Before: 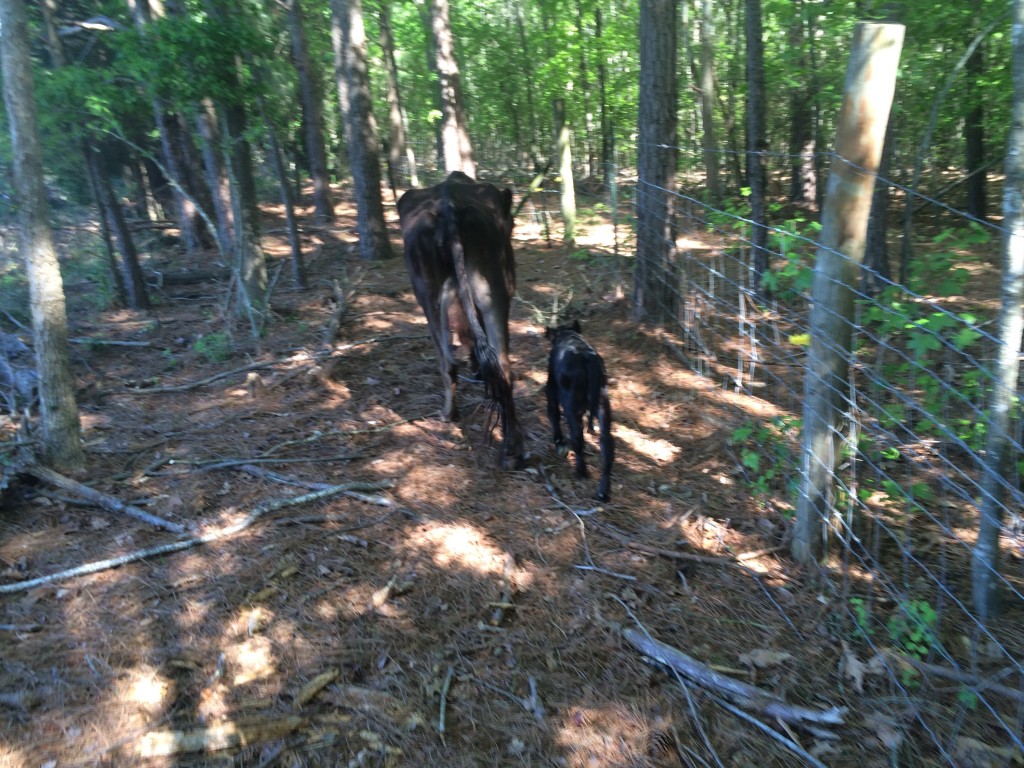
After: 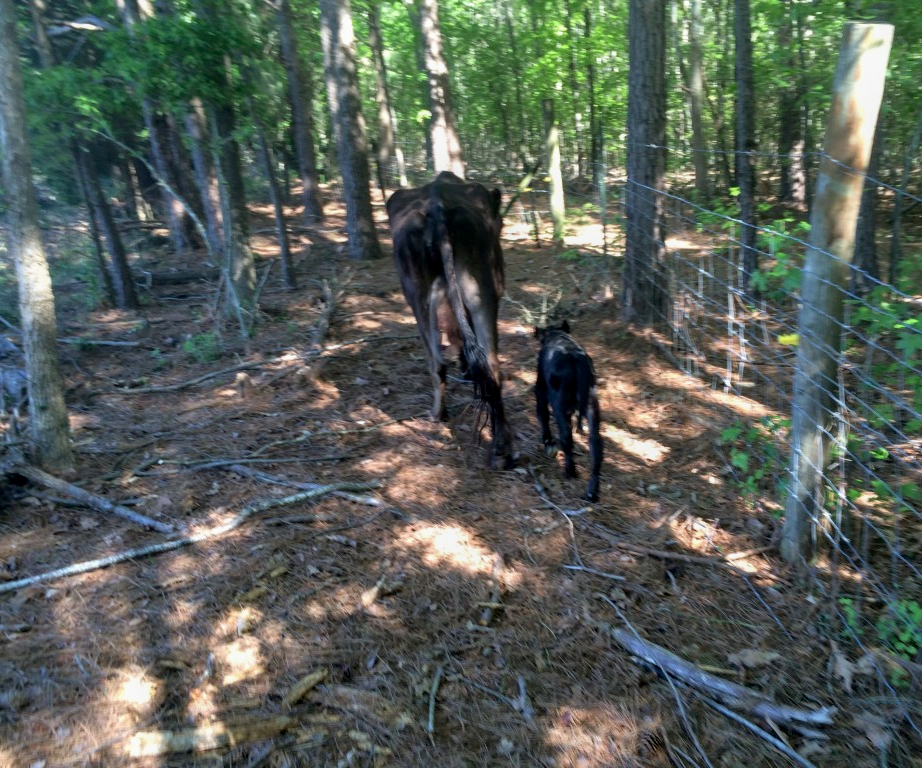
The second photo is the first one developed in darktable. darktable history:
exposure: black level correction 0.007, compensate highlight preservation false
crop and rotate: left 1.088%, right 8.807%
local contrast: detail 110%
